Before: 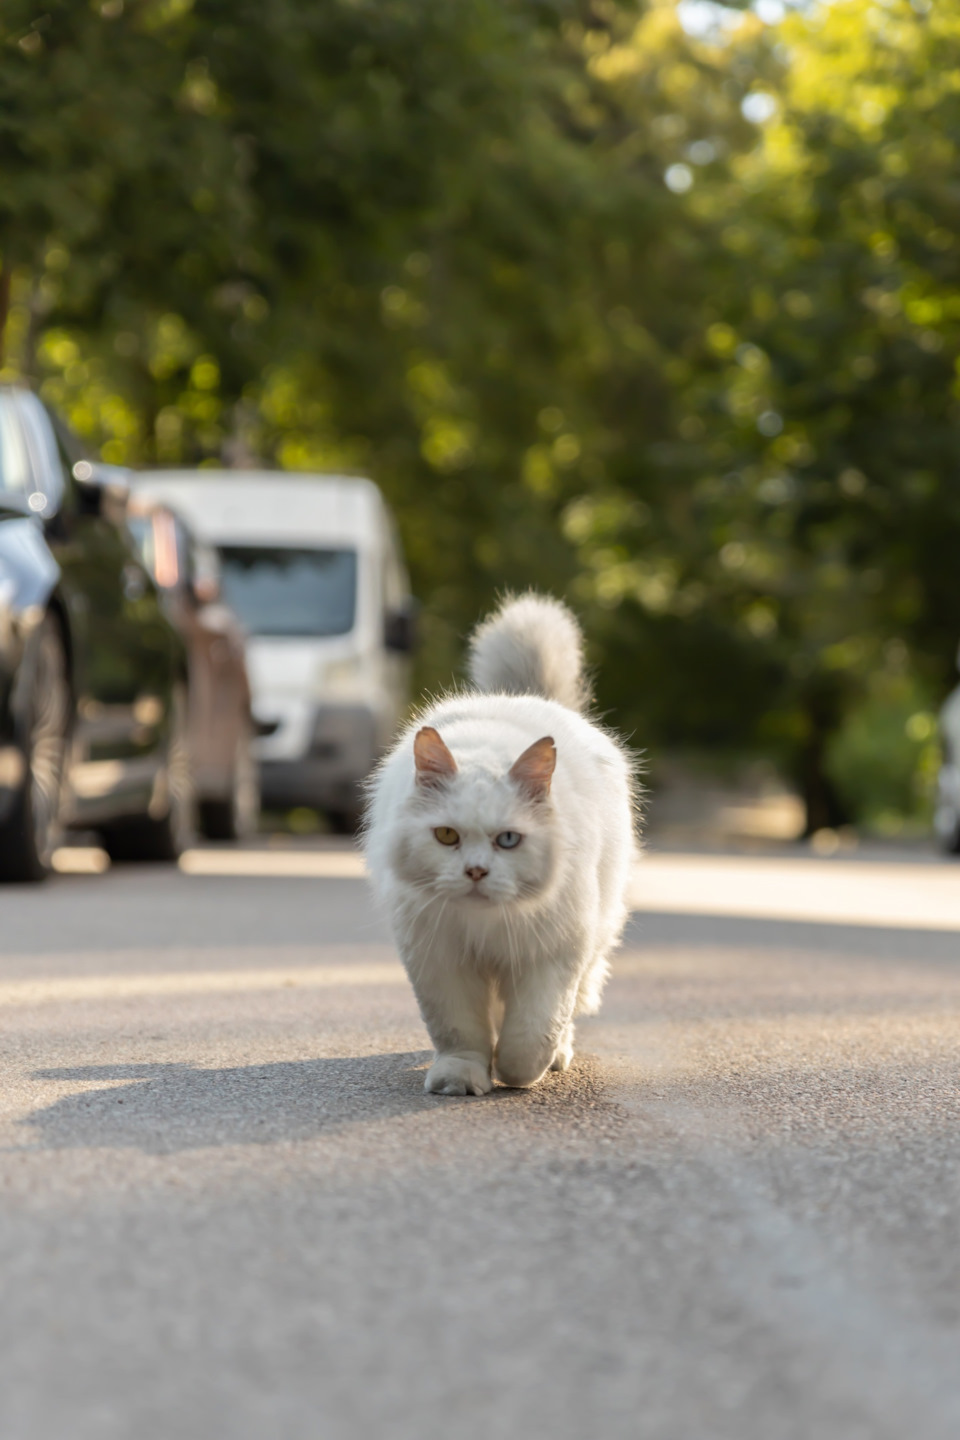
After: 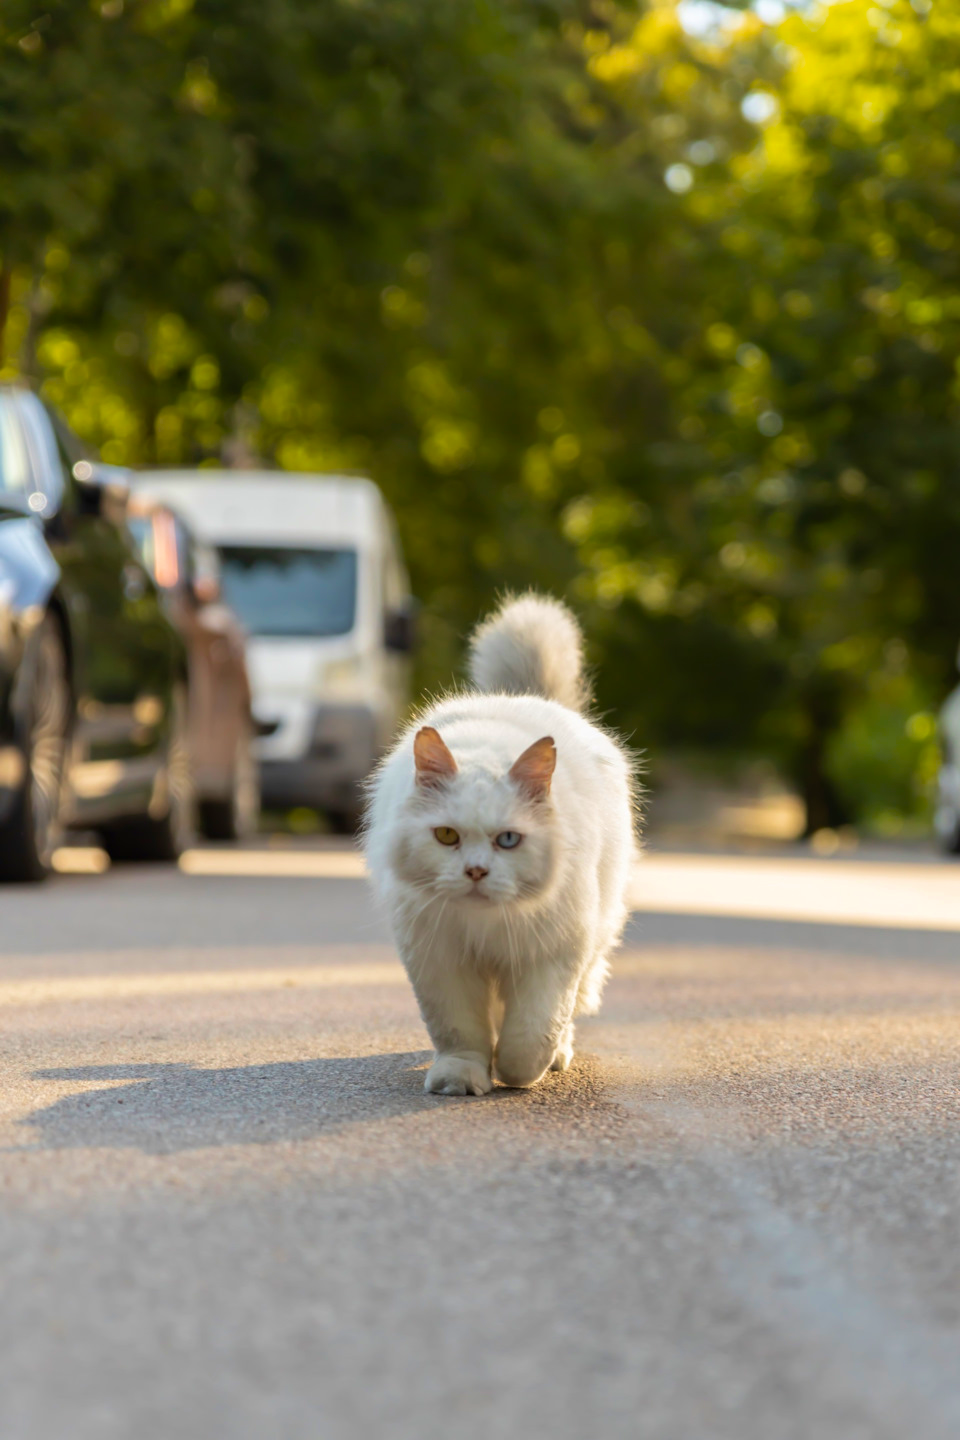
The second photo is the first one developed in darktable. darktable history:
color balance rgb: perceptual saturation grading › global saturation 29.851%
velvia: on, module defaults
